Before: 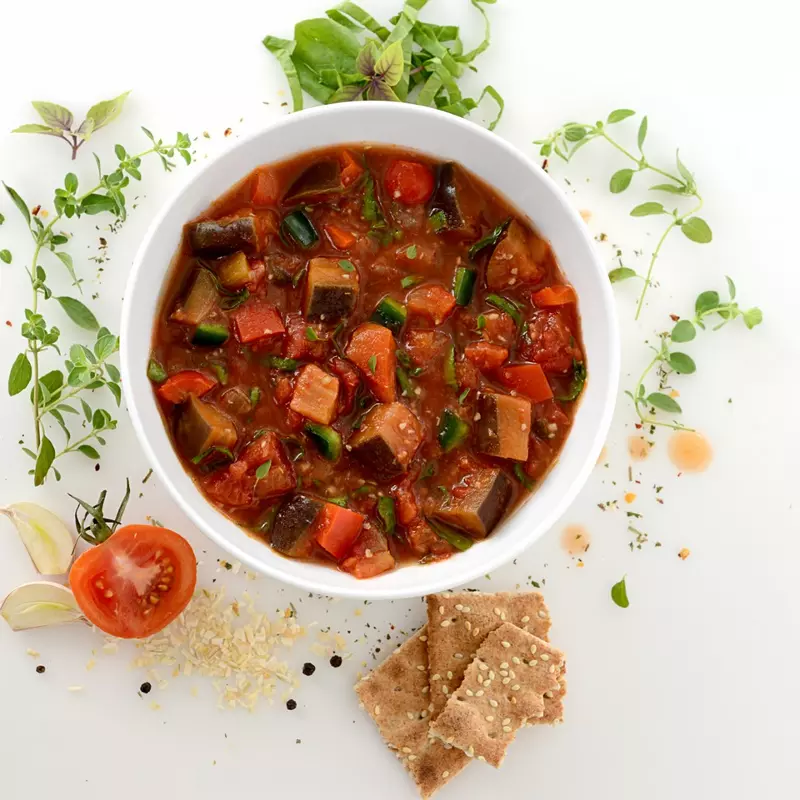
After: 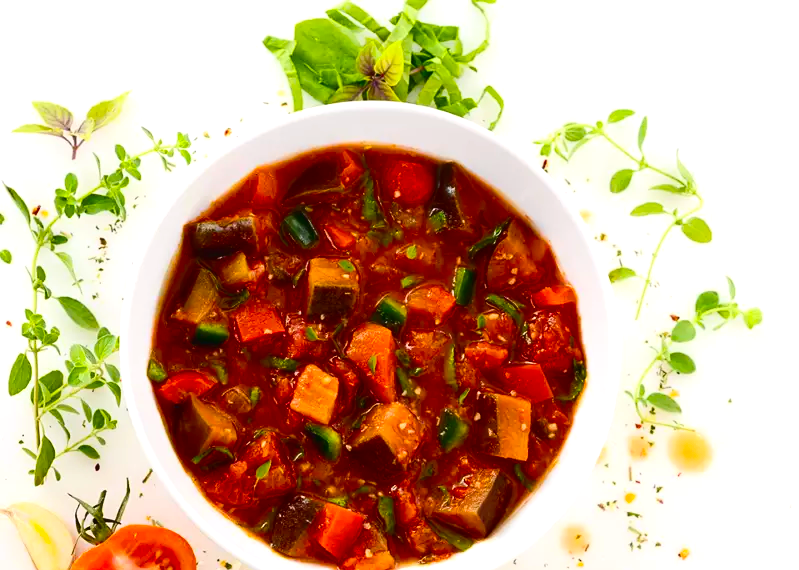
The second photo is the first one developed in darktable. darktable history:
exposure: exposure 0.601 EV, compensate highlight preservation false
crop: right 0.001%, bottom 28.67%
contrast brightness saturation: contrast 0.202, brightness -0.108, saturation 0.104
color balance rgb: highlights gain › chroma 0.249%, highlights gain › hue 331.57°, global offset › luminance 0.714%, linear chroma grading › global chroma 14.779%, perceptual saturation grading › global saturation 19.602%, contrast -10.649%
